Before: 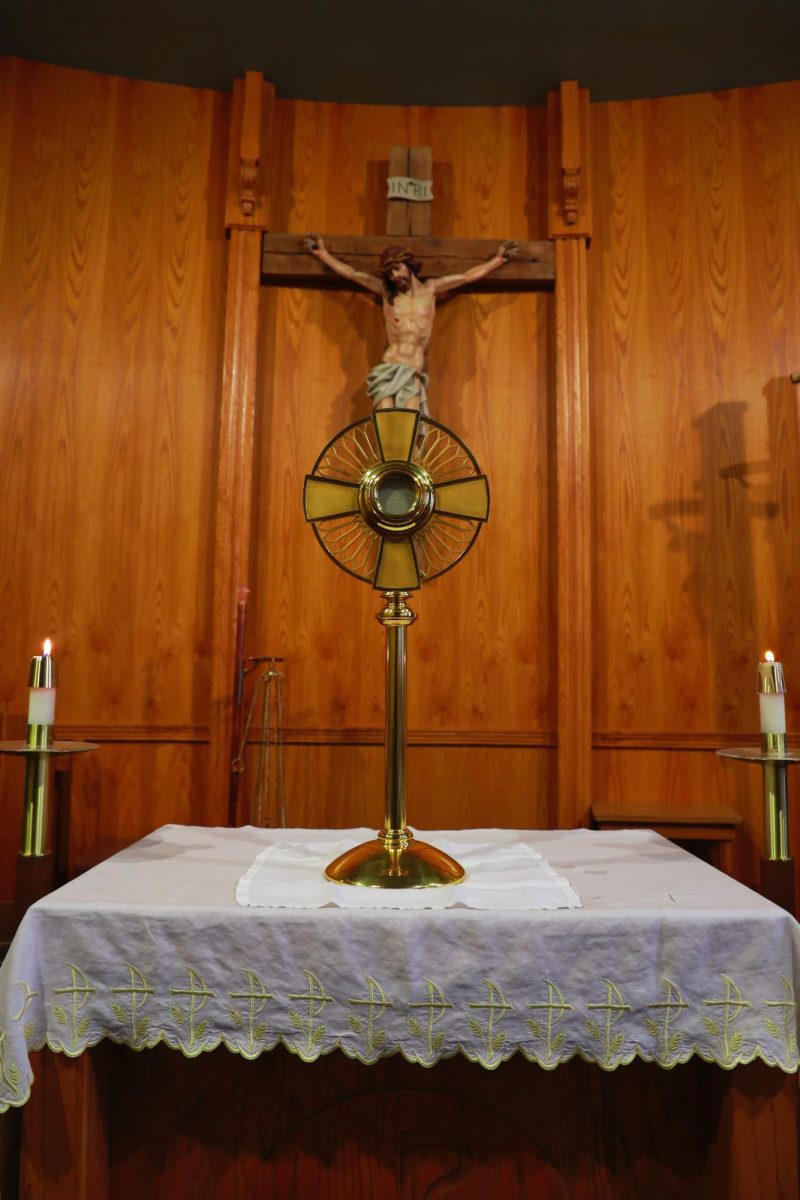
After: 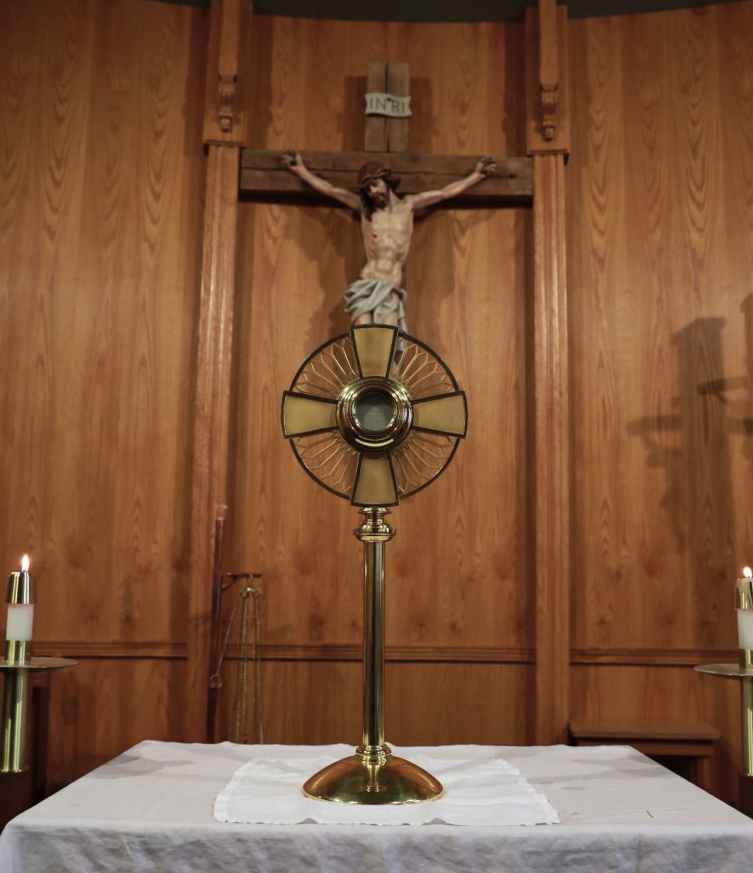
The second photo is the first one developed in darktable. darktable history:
contrast brightness saturation: contrast 0.095, saturation -0.366
crop: left 2.784%, top 7.038%, right 3.036%, bottom 20.194%
